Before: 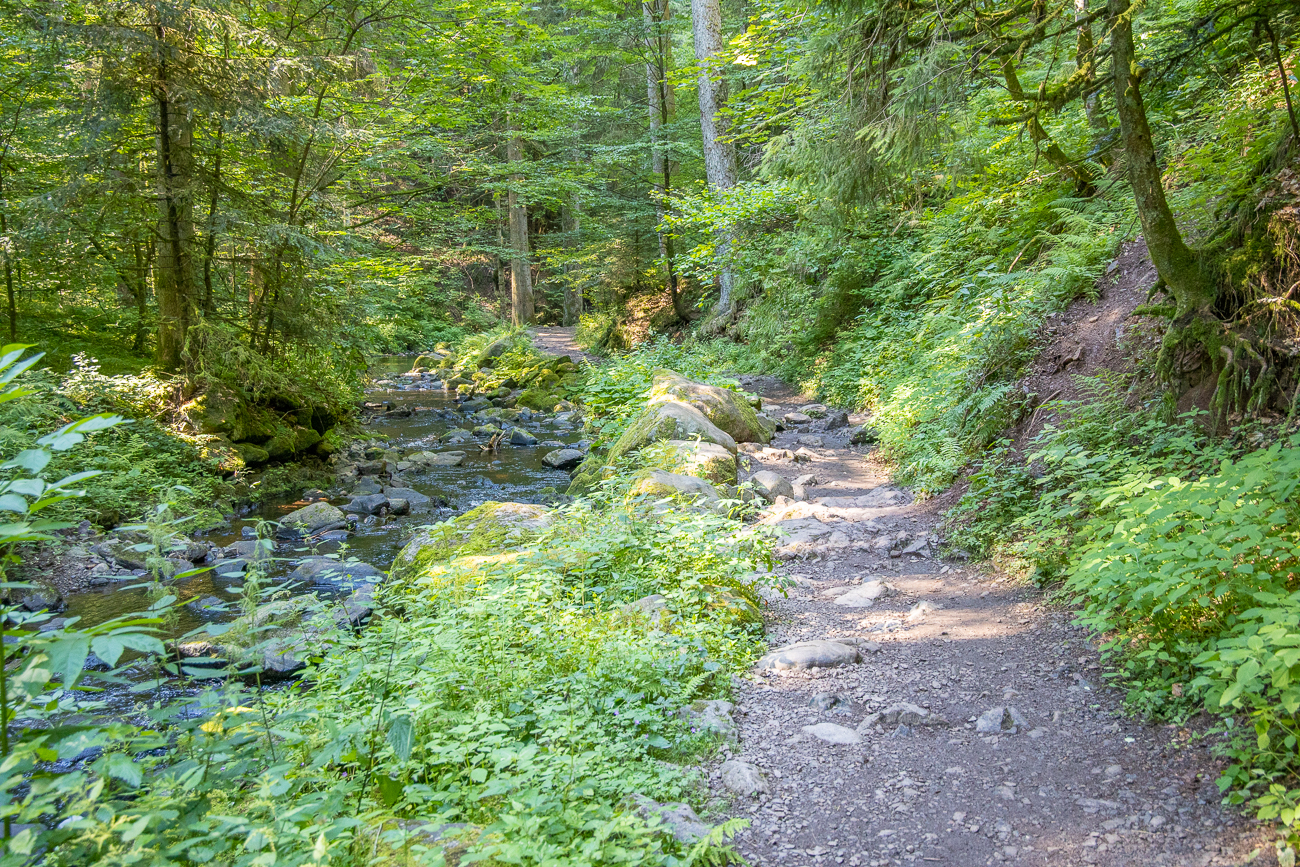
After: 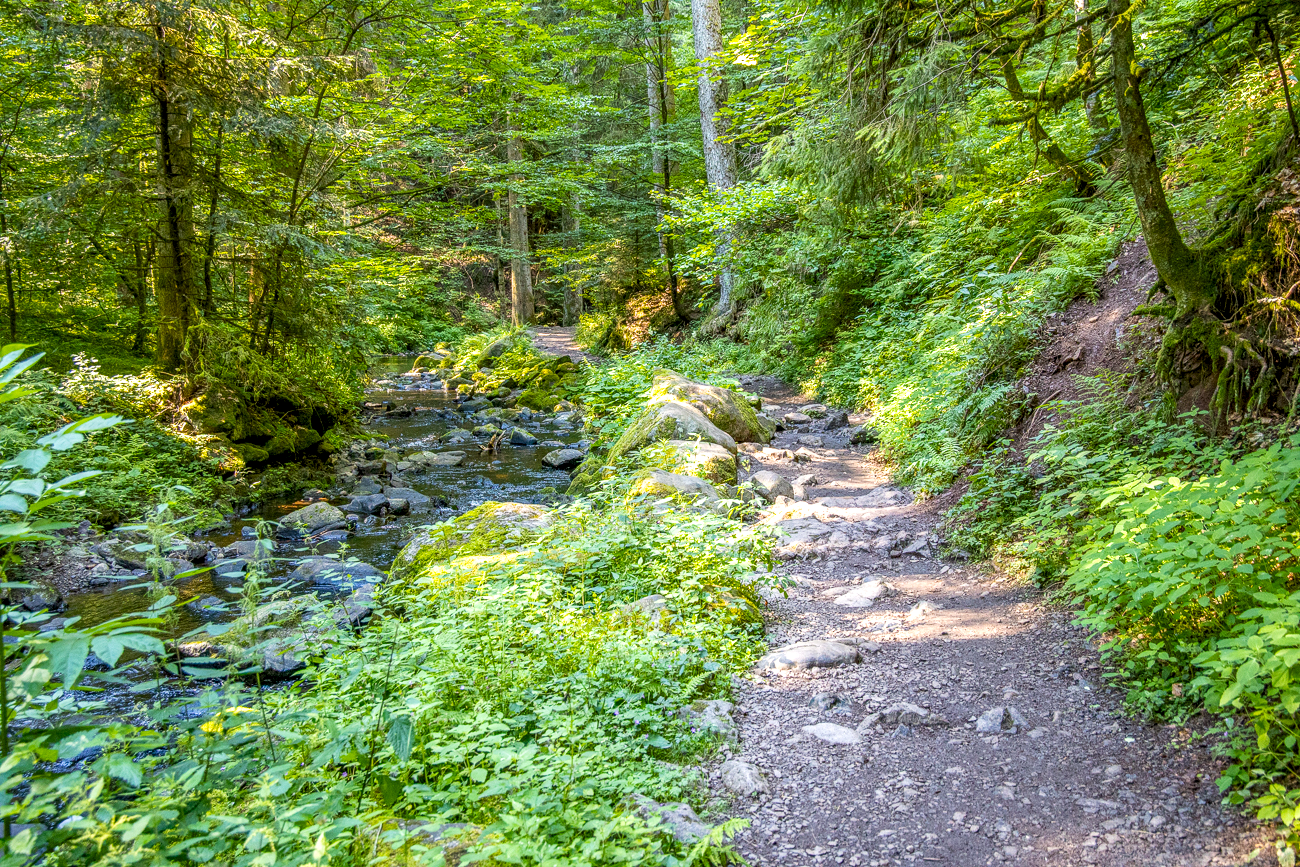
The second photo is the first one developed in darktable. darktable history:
local contrast: detail 144%
color balance rgb: shadows lift › hue 87.65°, power › chroma 0.243%, power › hue 61.76°, shadows fall-off 298.17%, white fulcrum 1.99 EV, highlights fall-off 298.088%, perceptual saturation grading › global saturation 25.446%, mask middle-gray fulcrum 99.462%, contrast gray fulcrum 38.335%
